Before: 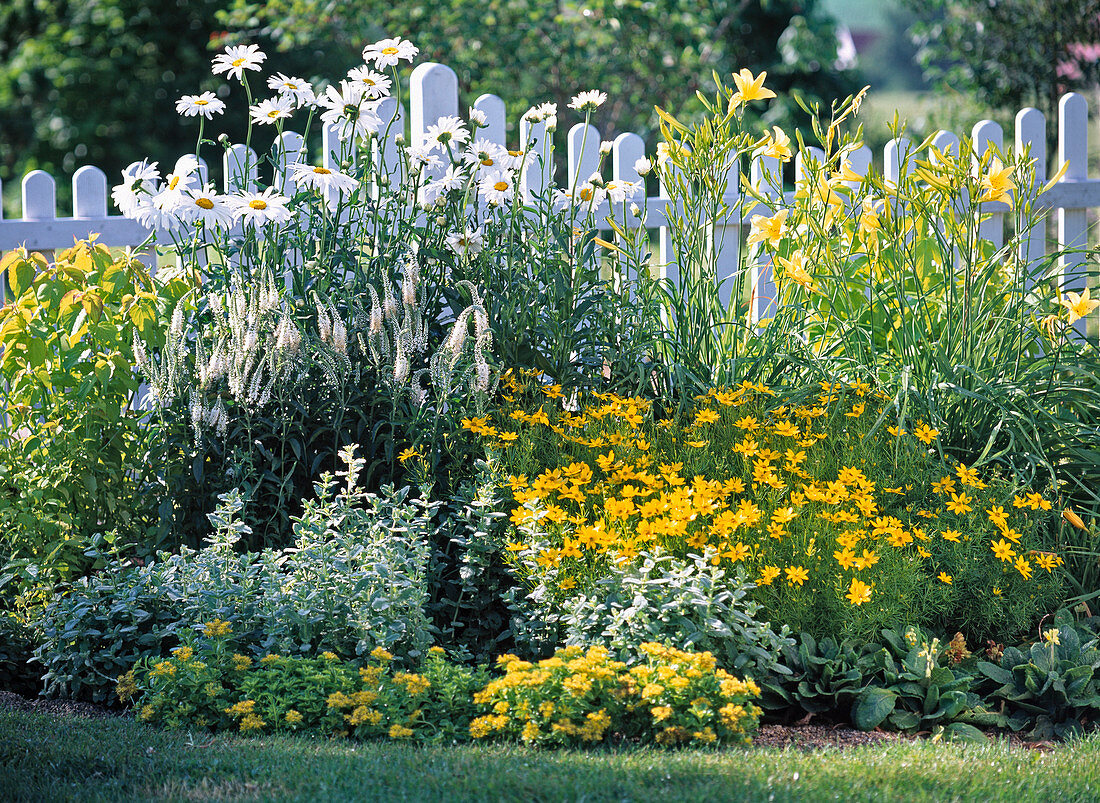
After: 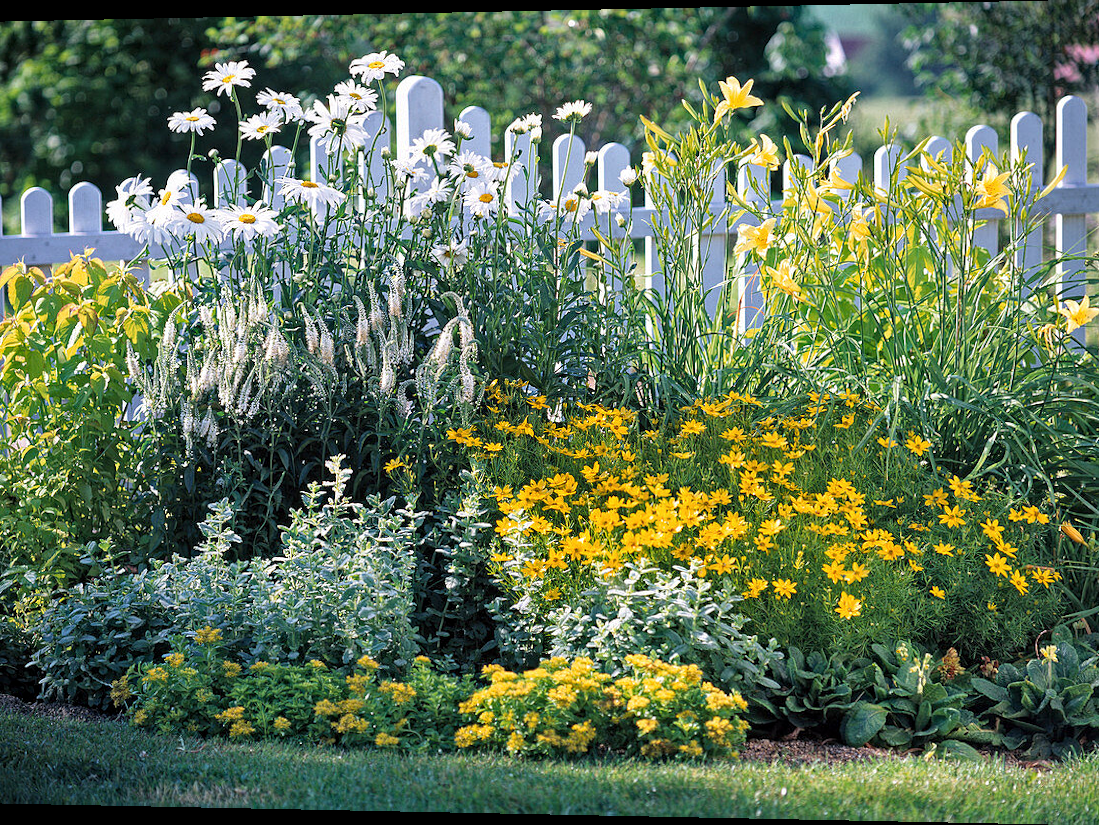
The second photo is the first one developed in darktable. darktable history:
local contrast: highlights 100%, shadows 100%, detail 120%, midtone range 0.2
rotate and perspective: lens shift (horizontal) -0.055, automatic cropping off
